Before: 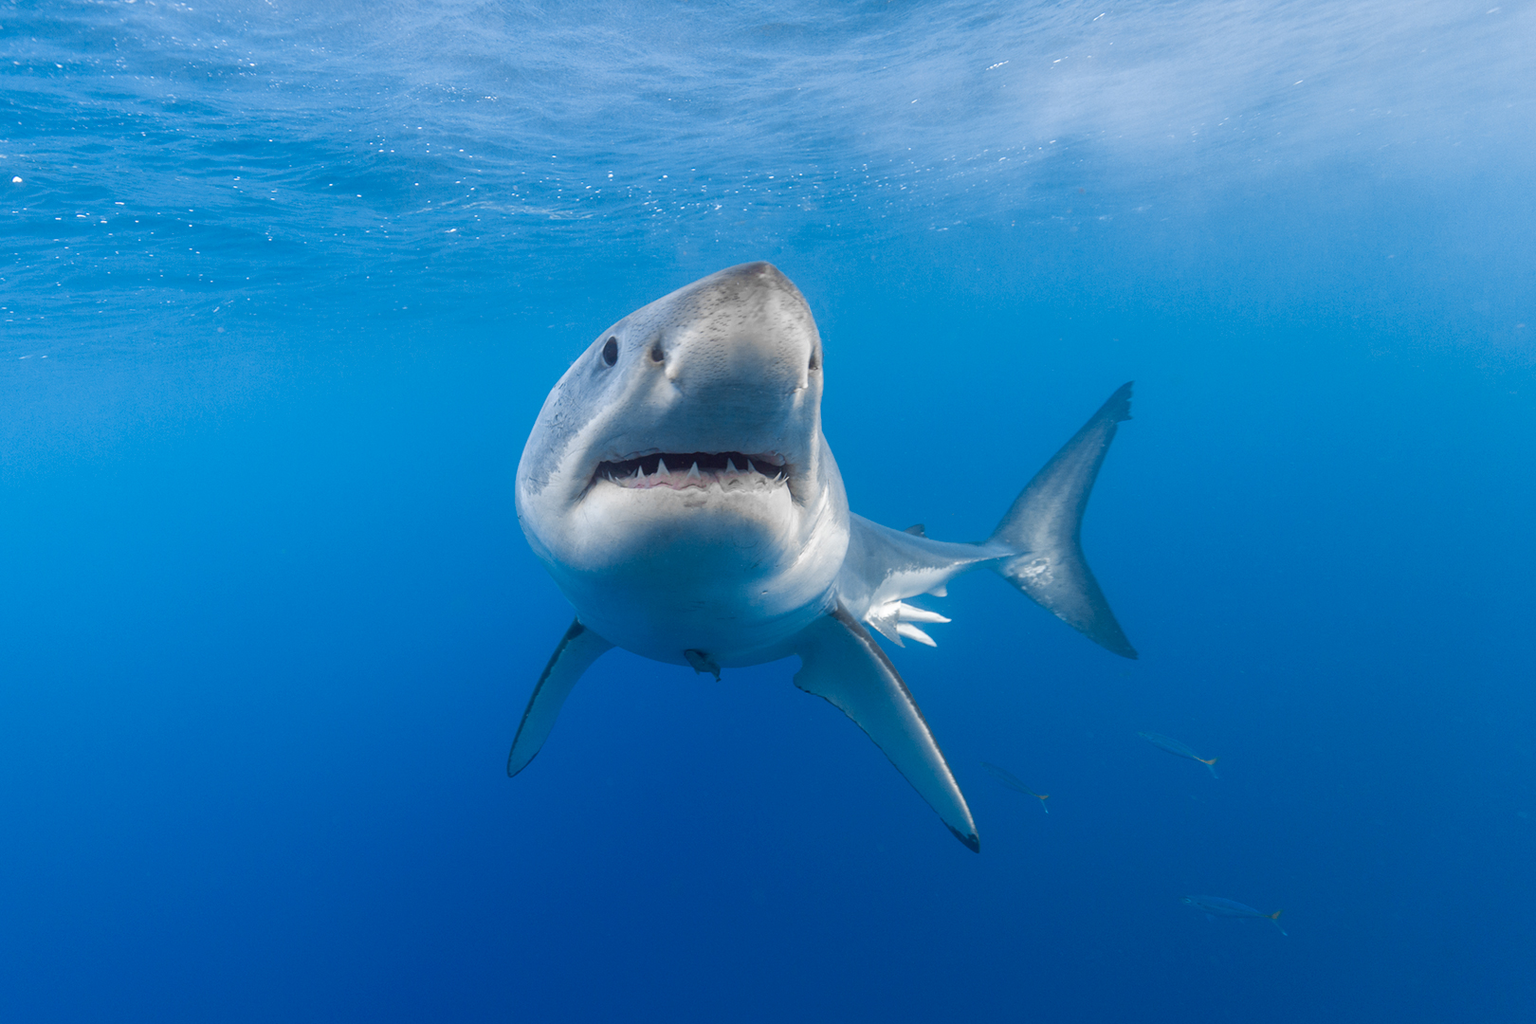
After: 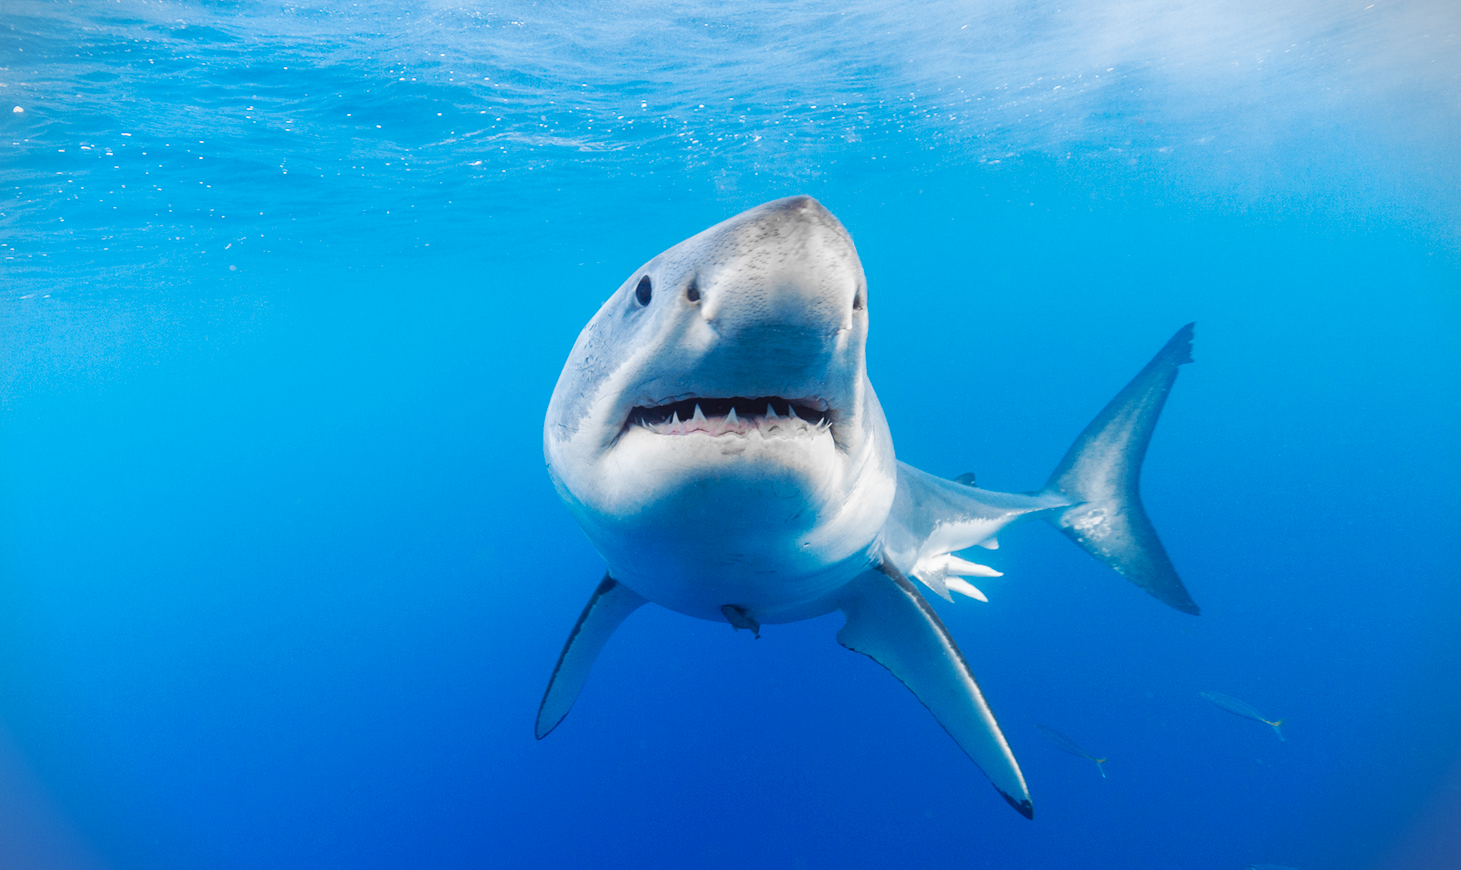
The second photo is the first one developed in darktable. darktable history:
contrast brightness saturation: contrast -0.024, brightness -0.006, saturation 0.026
crop: top 7.413%, right 9.769%, bottom 12.005%
base curve: curves: ch0 [(0, 0) (0.032, 0.025) (0.121, 0.166) (0.206, 0.329) (0.605, 0.79) (1, 1)], preserve colors none
vignetting: fall-off start 97.13%, width/height ratio 1.184
